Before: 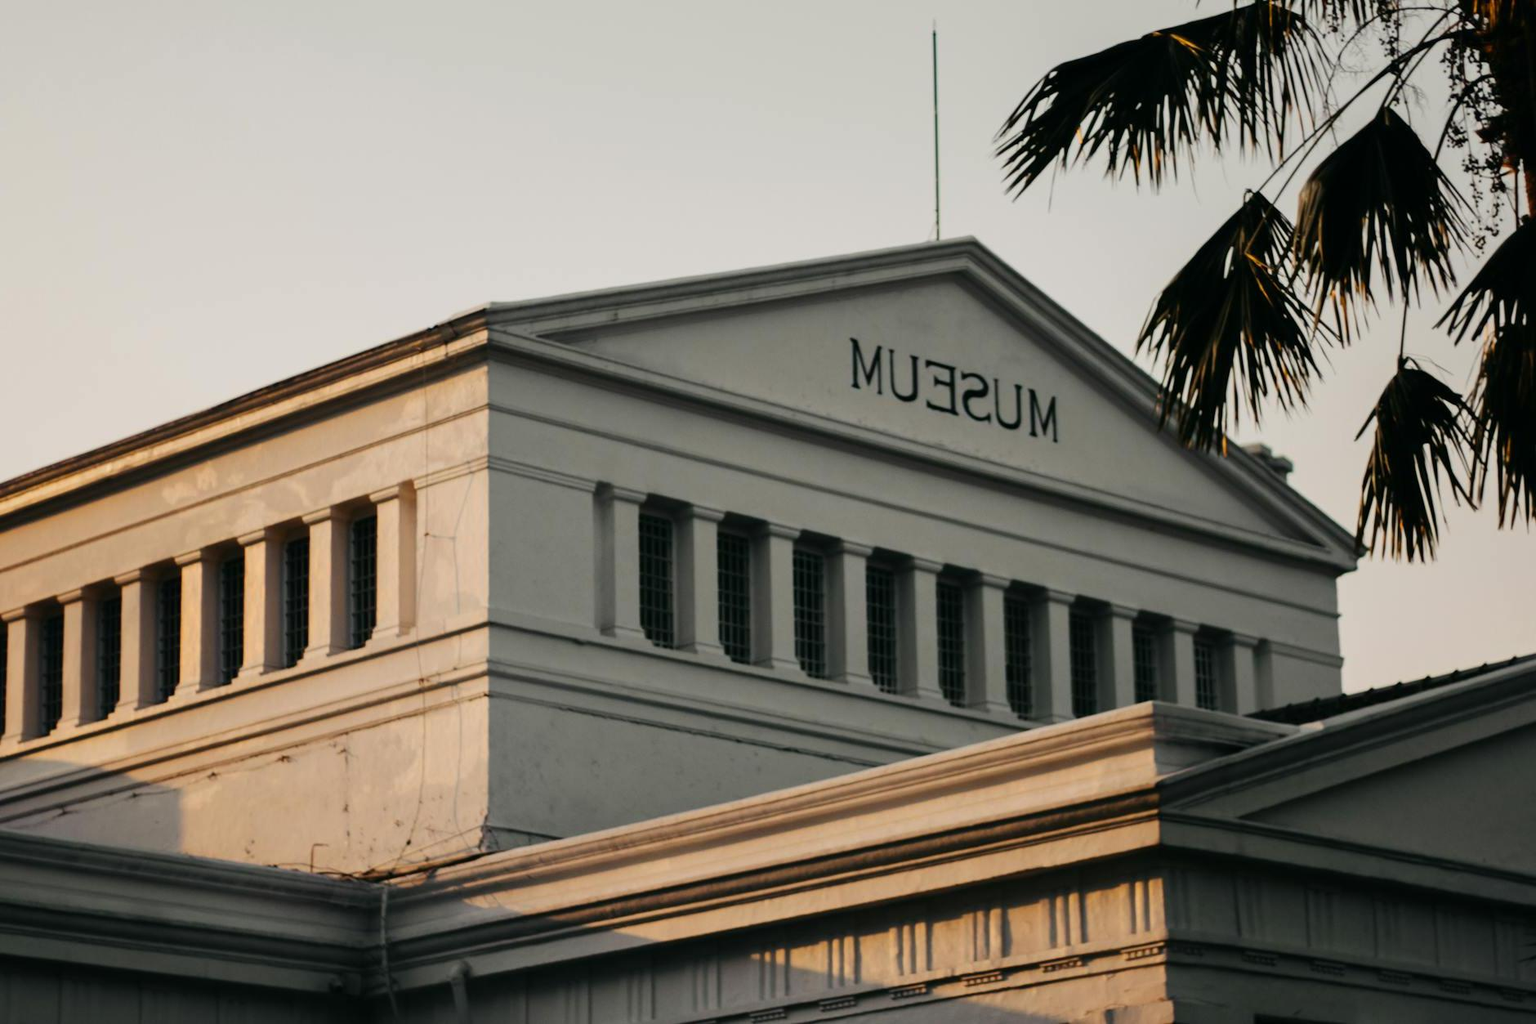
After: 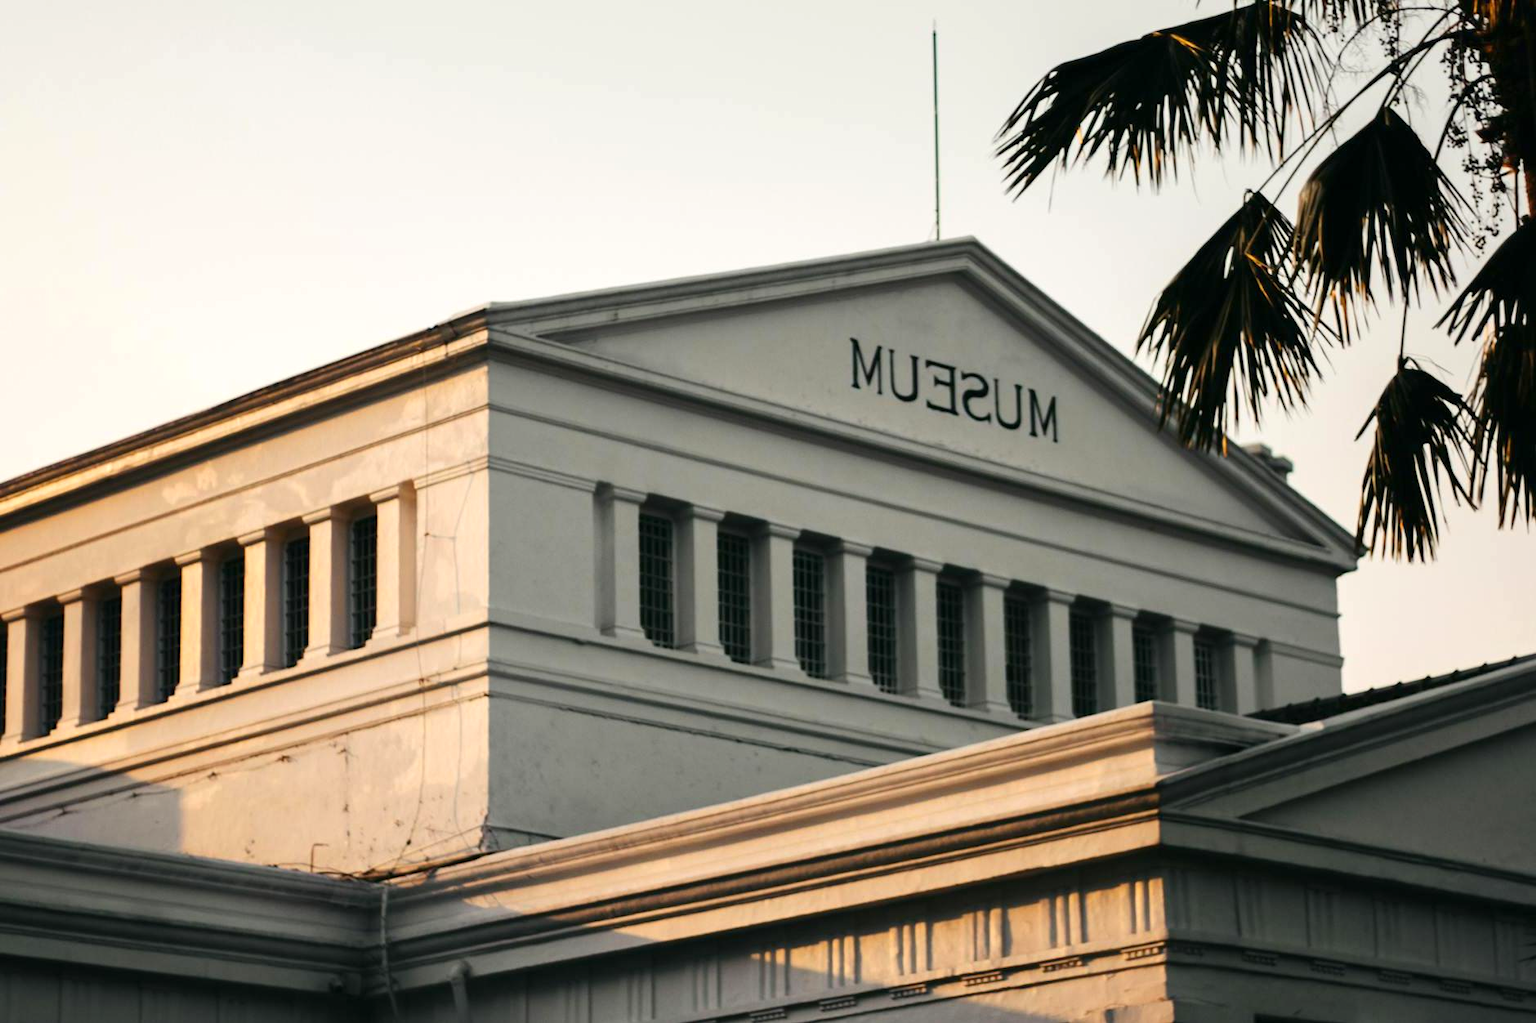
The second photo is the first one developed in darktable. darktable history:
exposure: exposure 0.549 EV, compensate highlight preservation false
